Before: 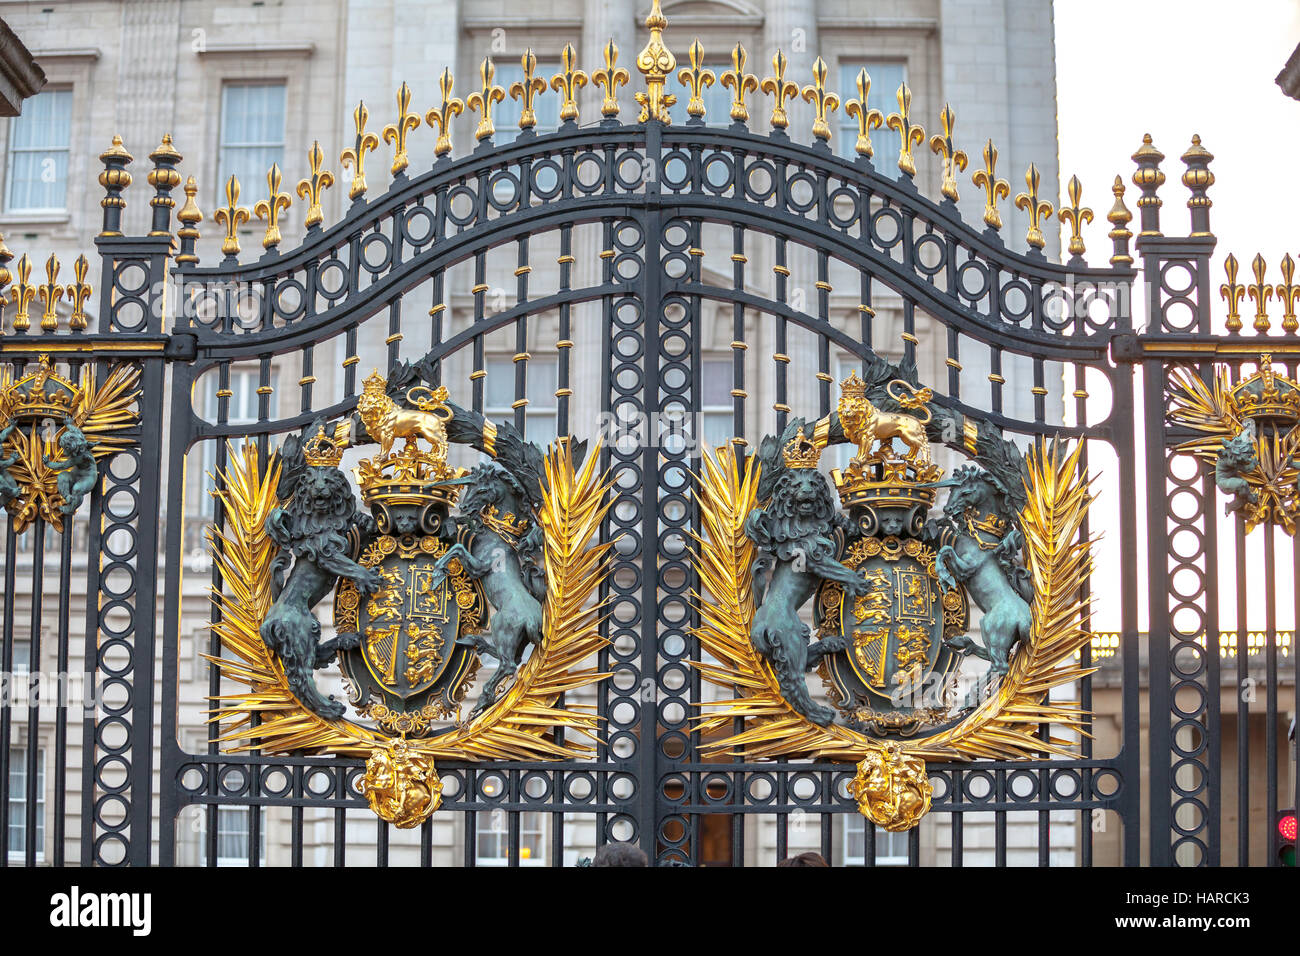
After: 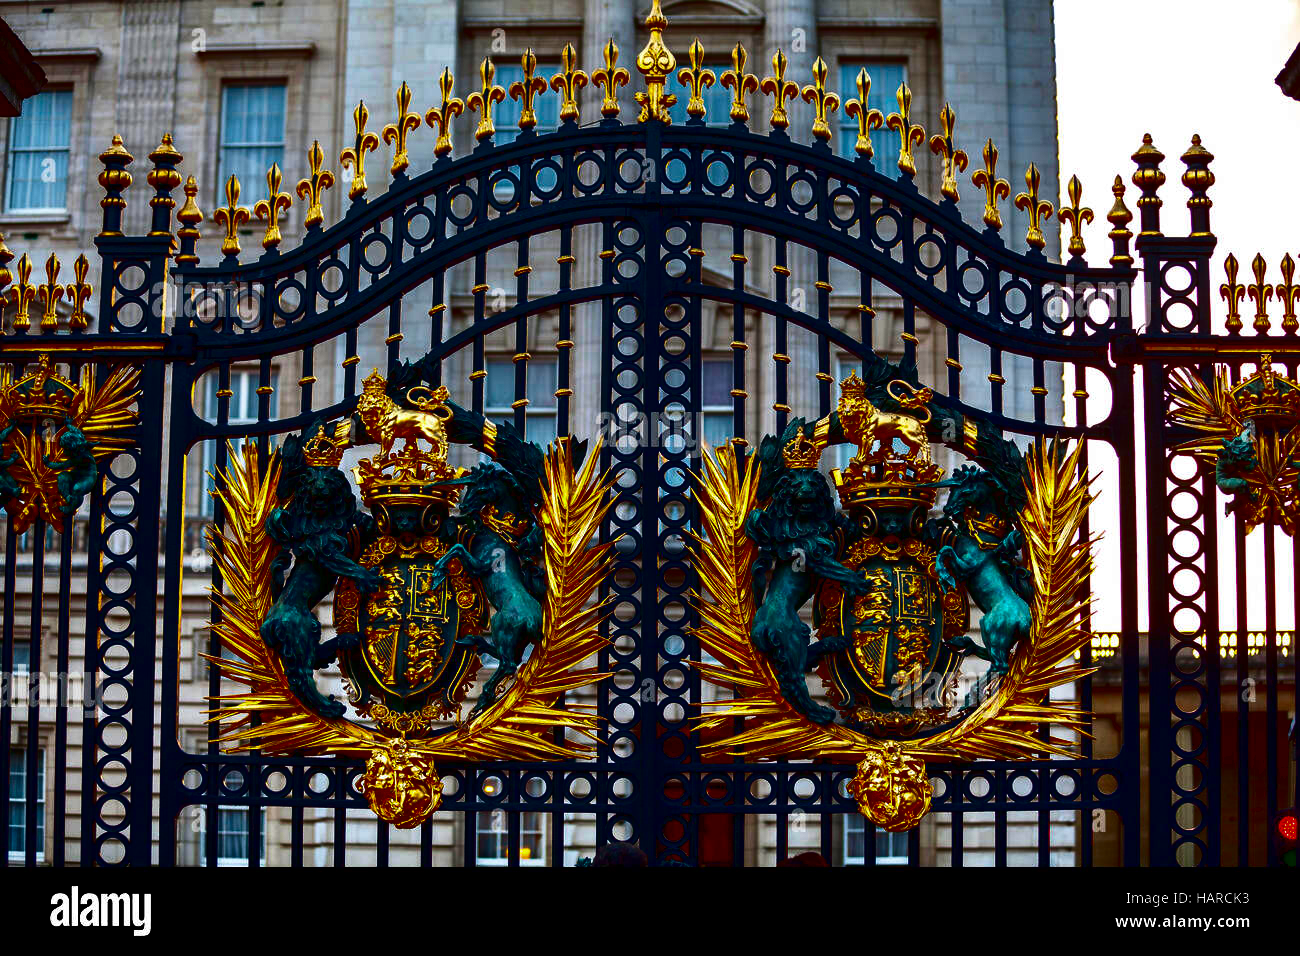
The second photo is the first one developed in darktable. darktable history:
contrast brightness saturation: brightness -0.984, saturation 0.991
tone curve: curves: ch0 [(0, 0) (0.004, 0.001) (0.133, 0.112) (0.325, 0.362) (0.832, 0.893) (1, 1)], color space Lab, independent channels, preserve colors none
velvia: on, module defaults
